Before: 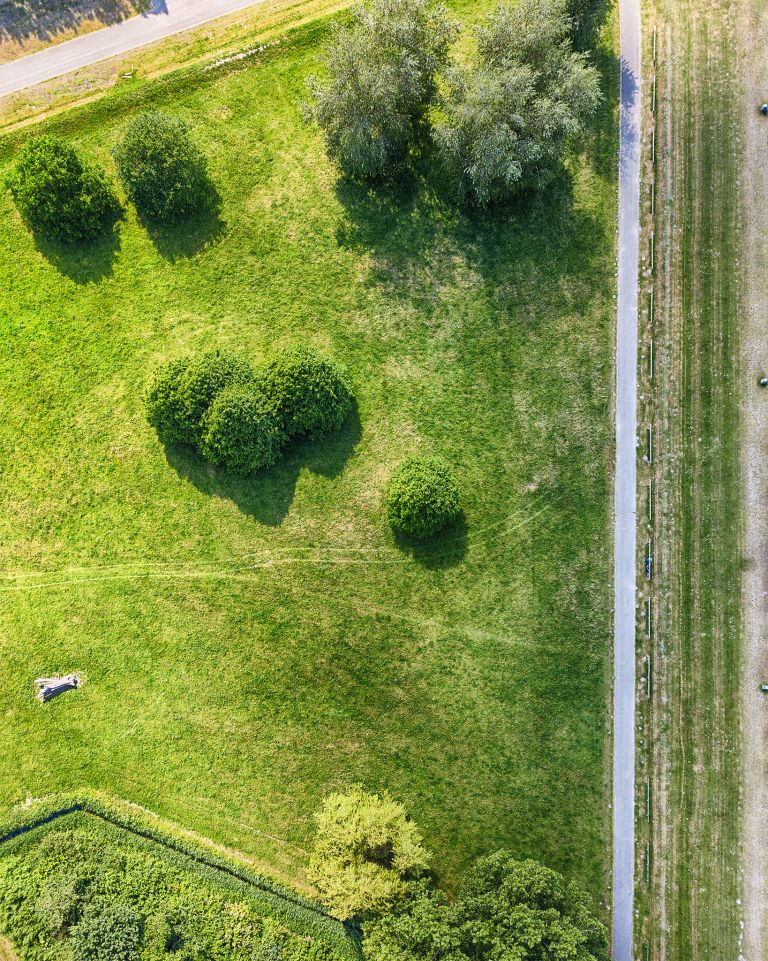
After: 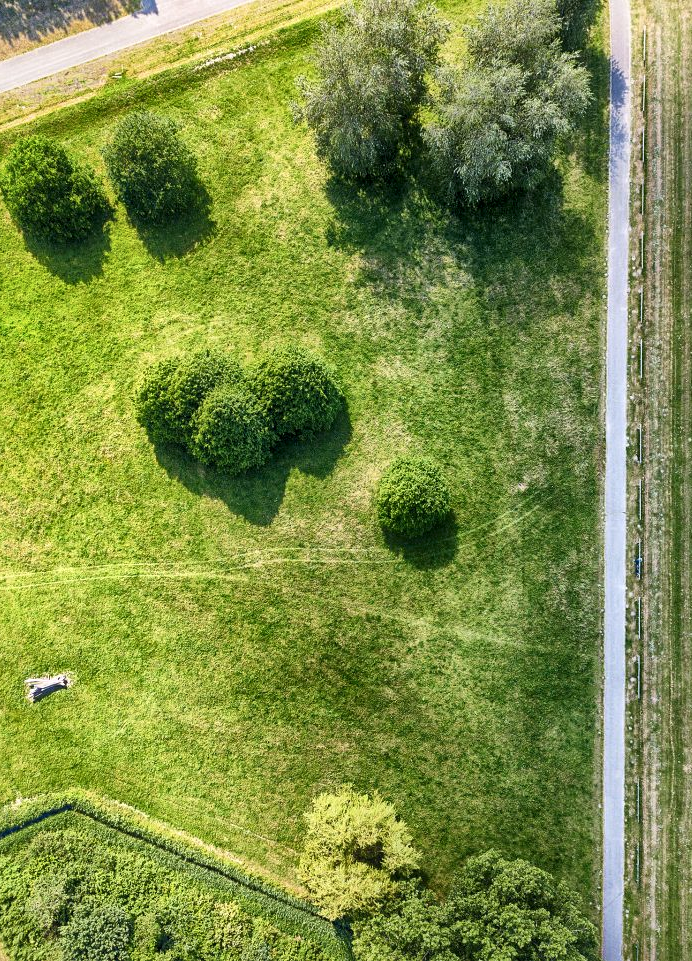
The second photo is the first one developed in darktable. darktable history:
local contrast: mode bilateral grid, contrast 21, coarseness 50, detail 148%, midtone range 0.2
color zones: curves: ch1 [(0, 0.469) (0.01, 0.469) (0.12, 0.446) (0.248, 0.469) (0.5, 0.5) (0.748, 0.5) (0.99, 0.469) (1, 0.469)]
crop and rotate: left 1.416%, right 8.43%
